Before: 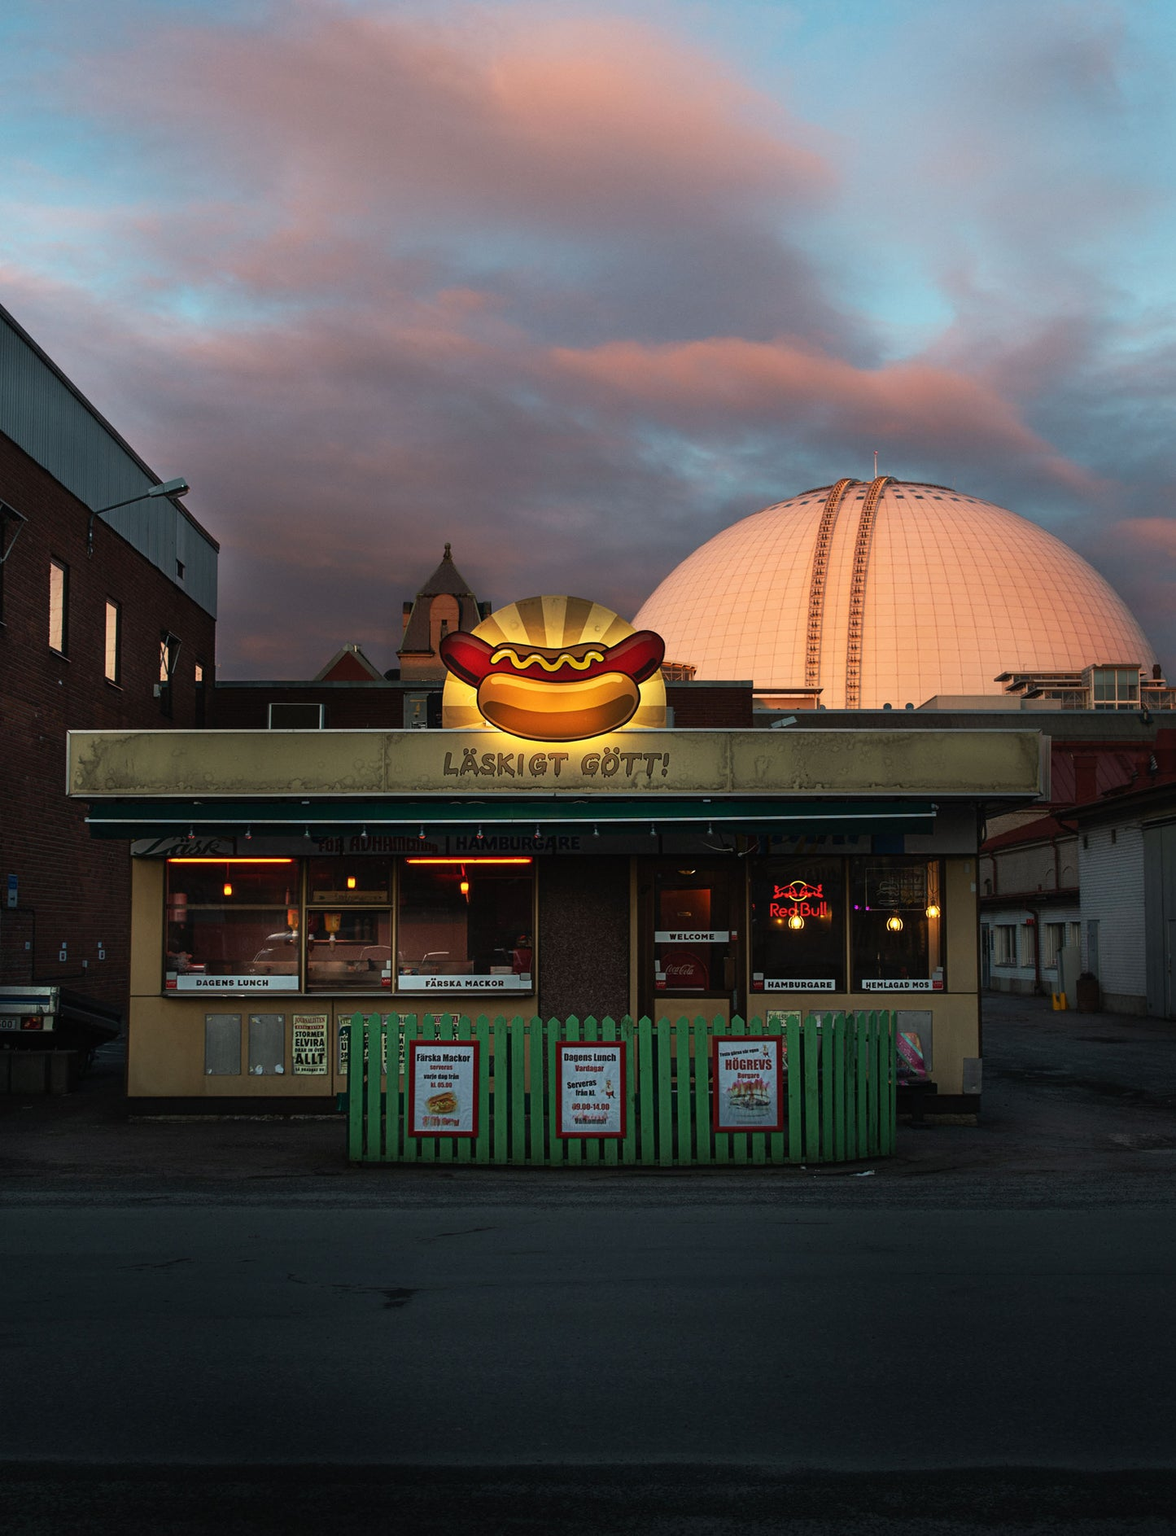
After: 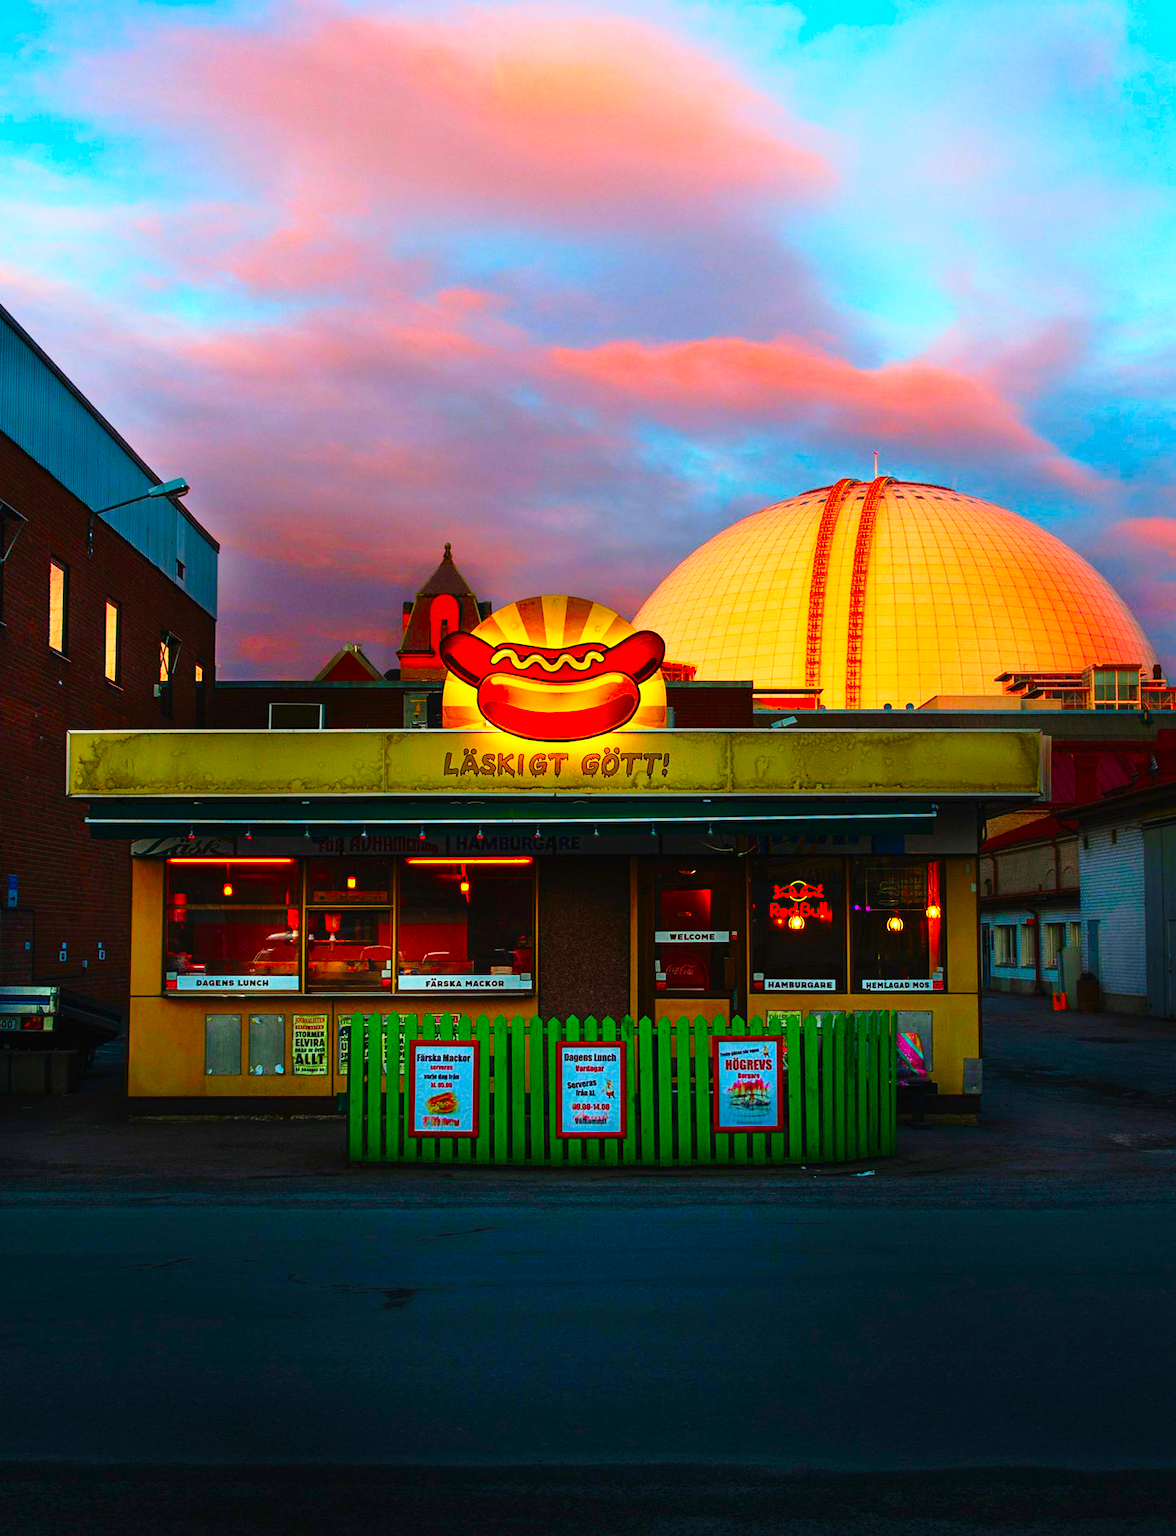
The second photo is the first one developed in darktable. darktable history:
color correction: highlights b* -0.022, saturation 2.97
base curve: curves: ch0 [(0, 0) (0.028, 0.03) (0.121, 0.232) (0.46, 0.748) (0.859, 0.968) (1, 1)], preserve colors none
